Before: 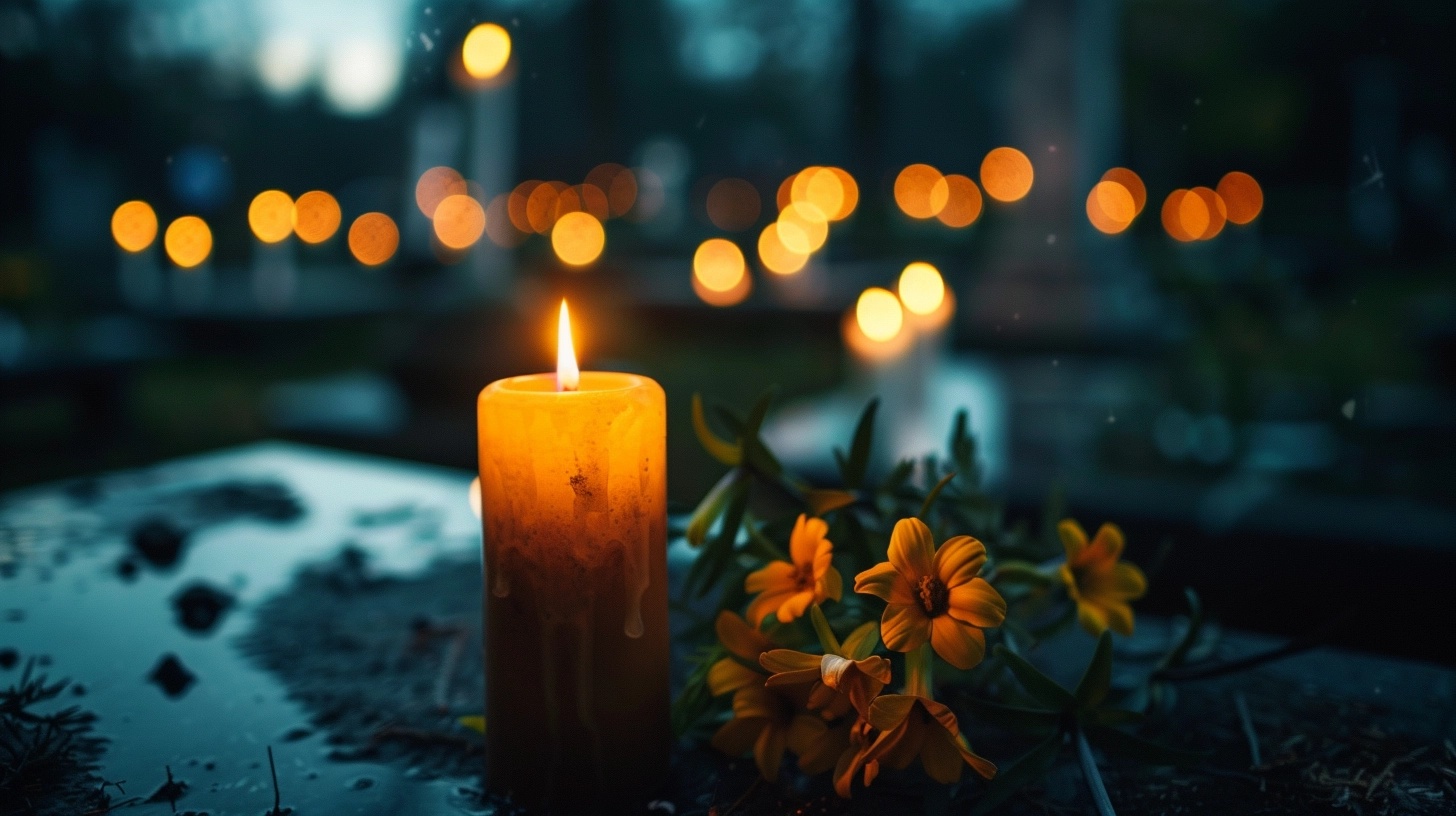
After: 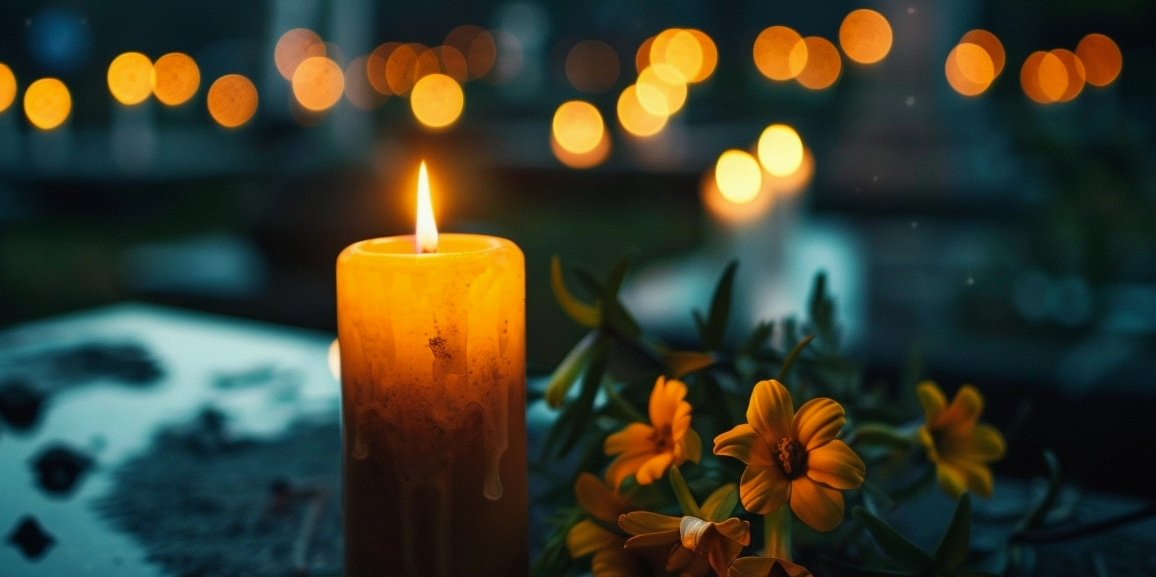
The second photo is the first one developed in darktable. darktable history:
crop: left 9.712%, top 16.928%, right 10.845%, bottom 12.332%
color correction: highlights a* -2.68, highlights b* 2.57
